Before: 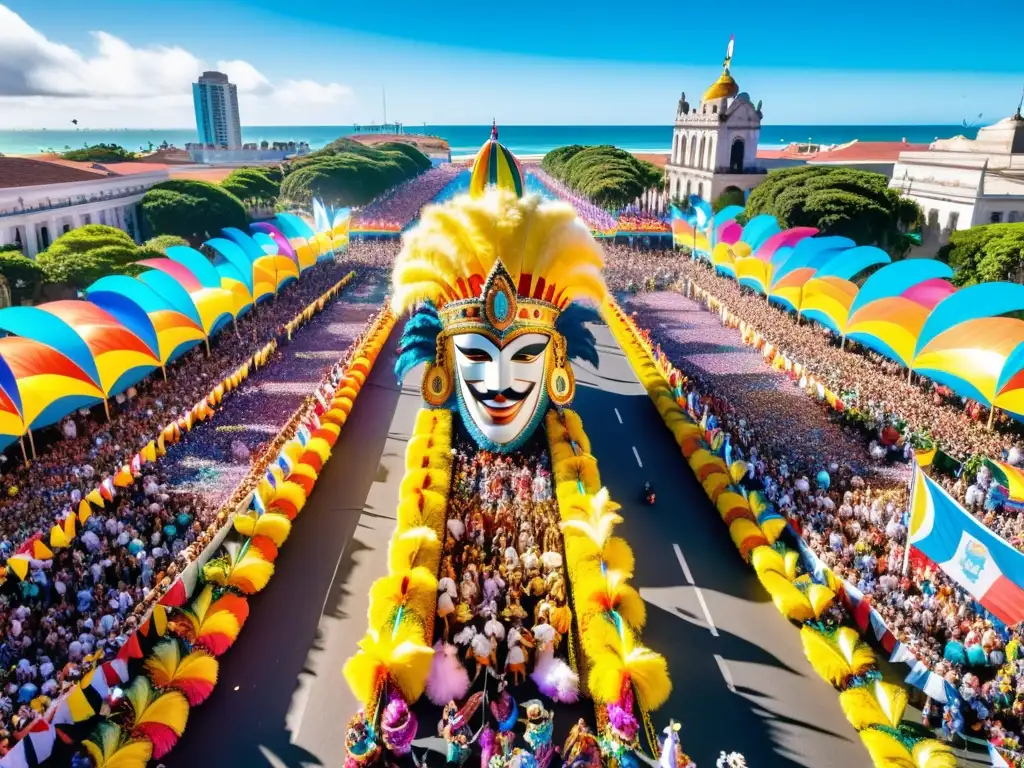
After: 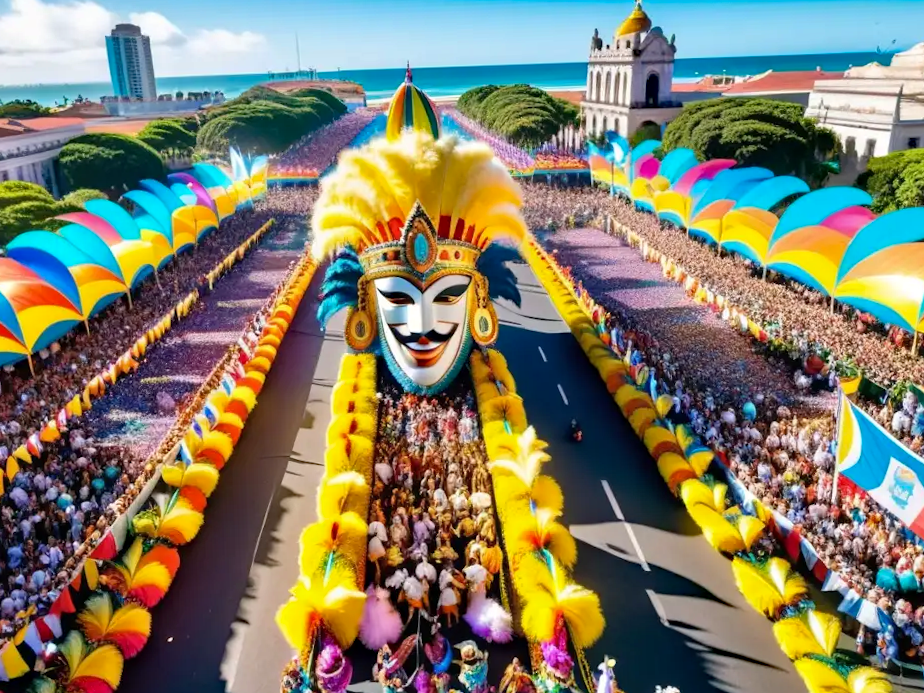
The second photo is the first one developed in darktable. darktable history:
crop and rotate: angle 1.96°, left 5.673%, top 5.673%
haze removal: compatibility mode true, adaptive false
